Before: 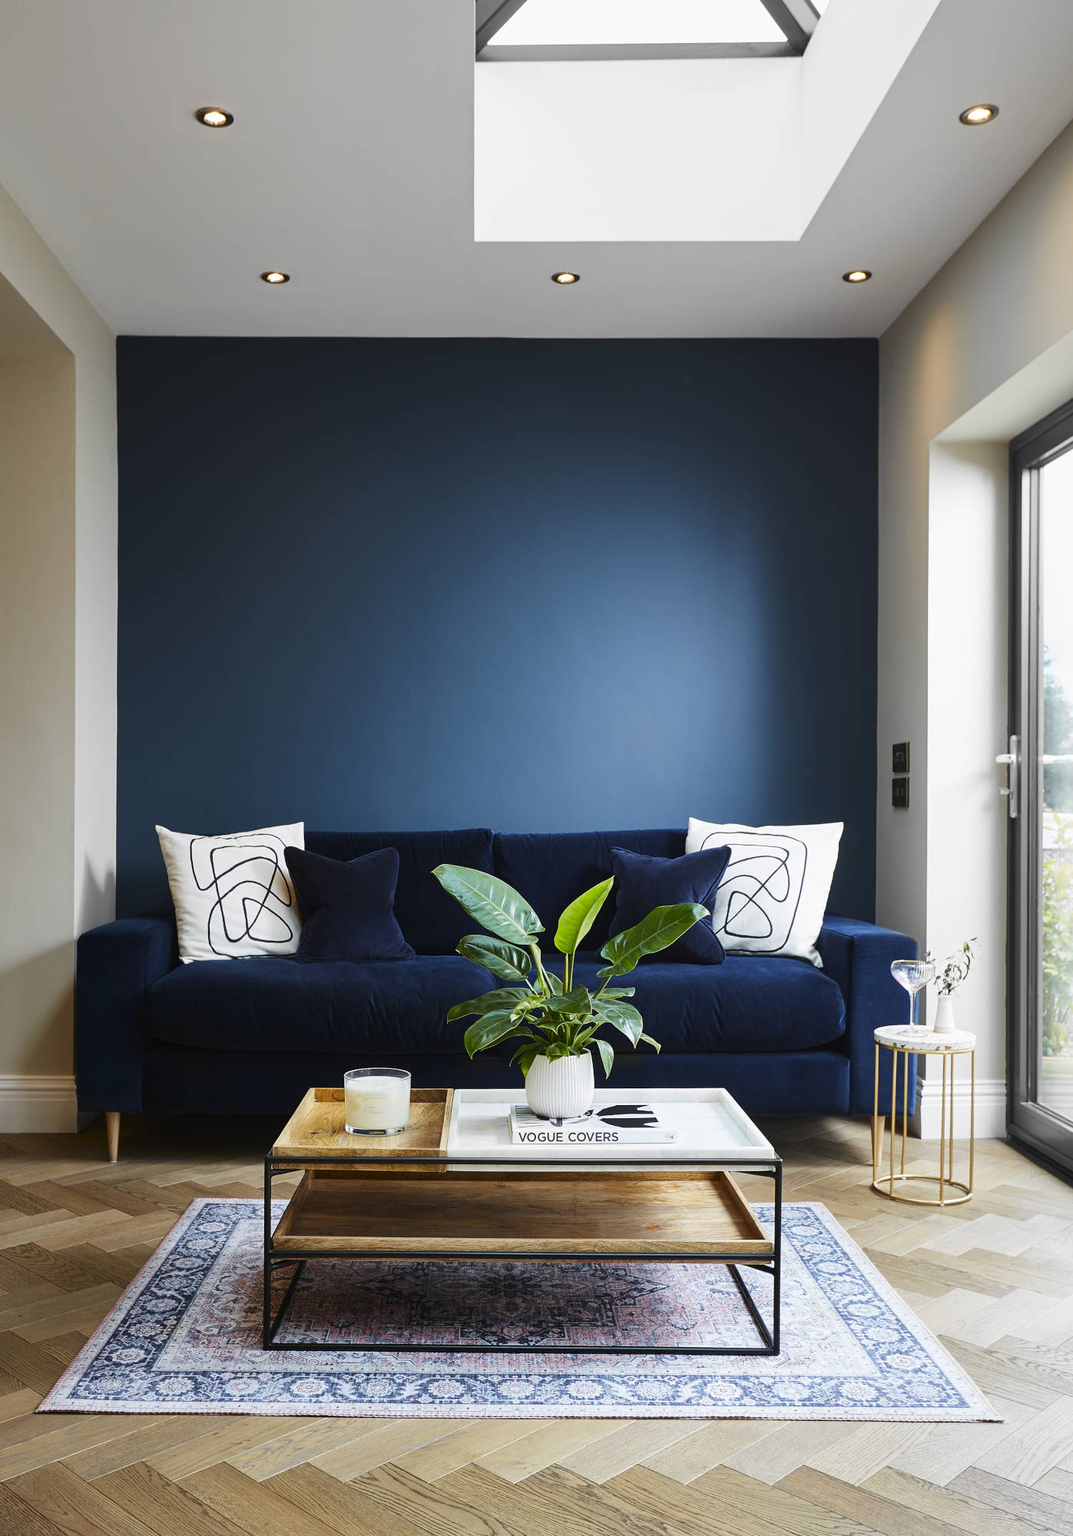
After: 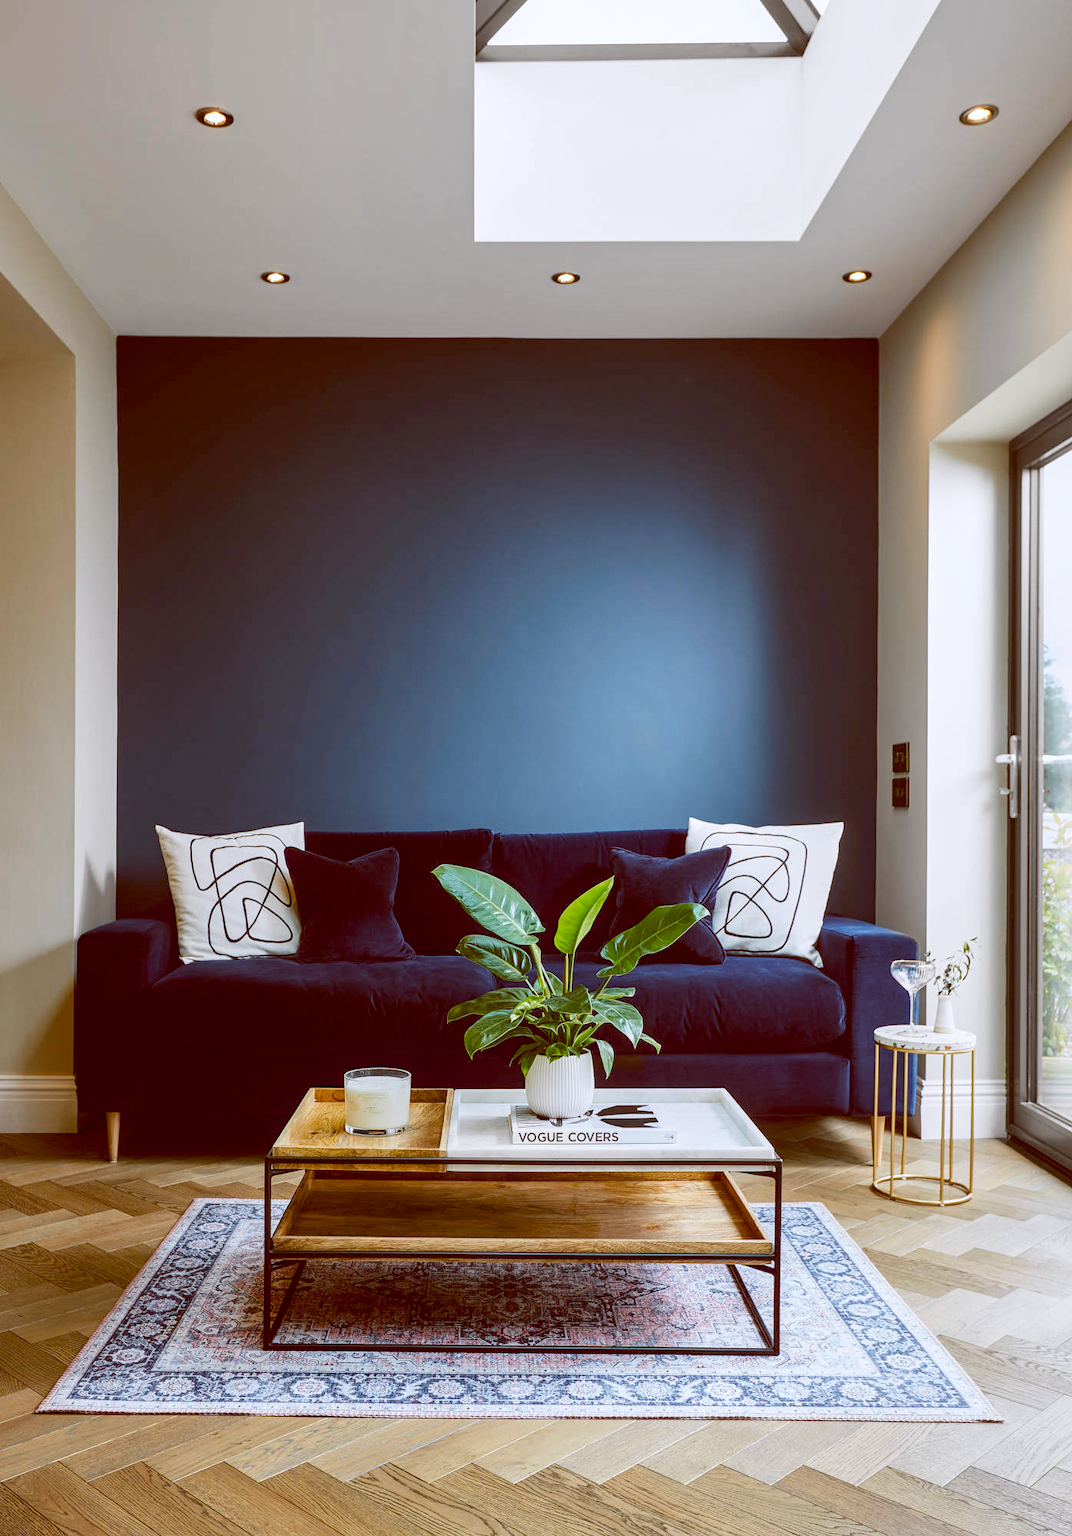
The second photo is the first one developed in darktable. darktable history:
color balance: lift [1, 1.011, 0.999, 0.989], gamma [1.109, 1.045, 1.039, 0.955], gain [0.917, 0.936, 0.952, 1.064], contrast 2.32%, contrast fulcrum 19%, output saturation 101%
local contrast: on, module defaults
